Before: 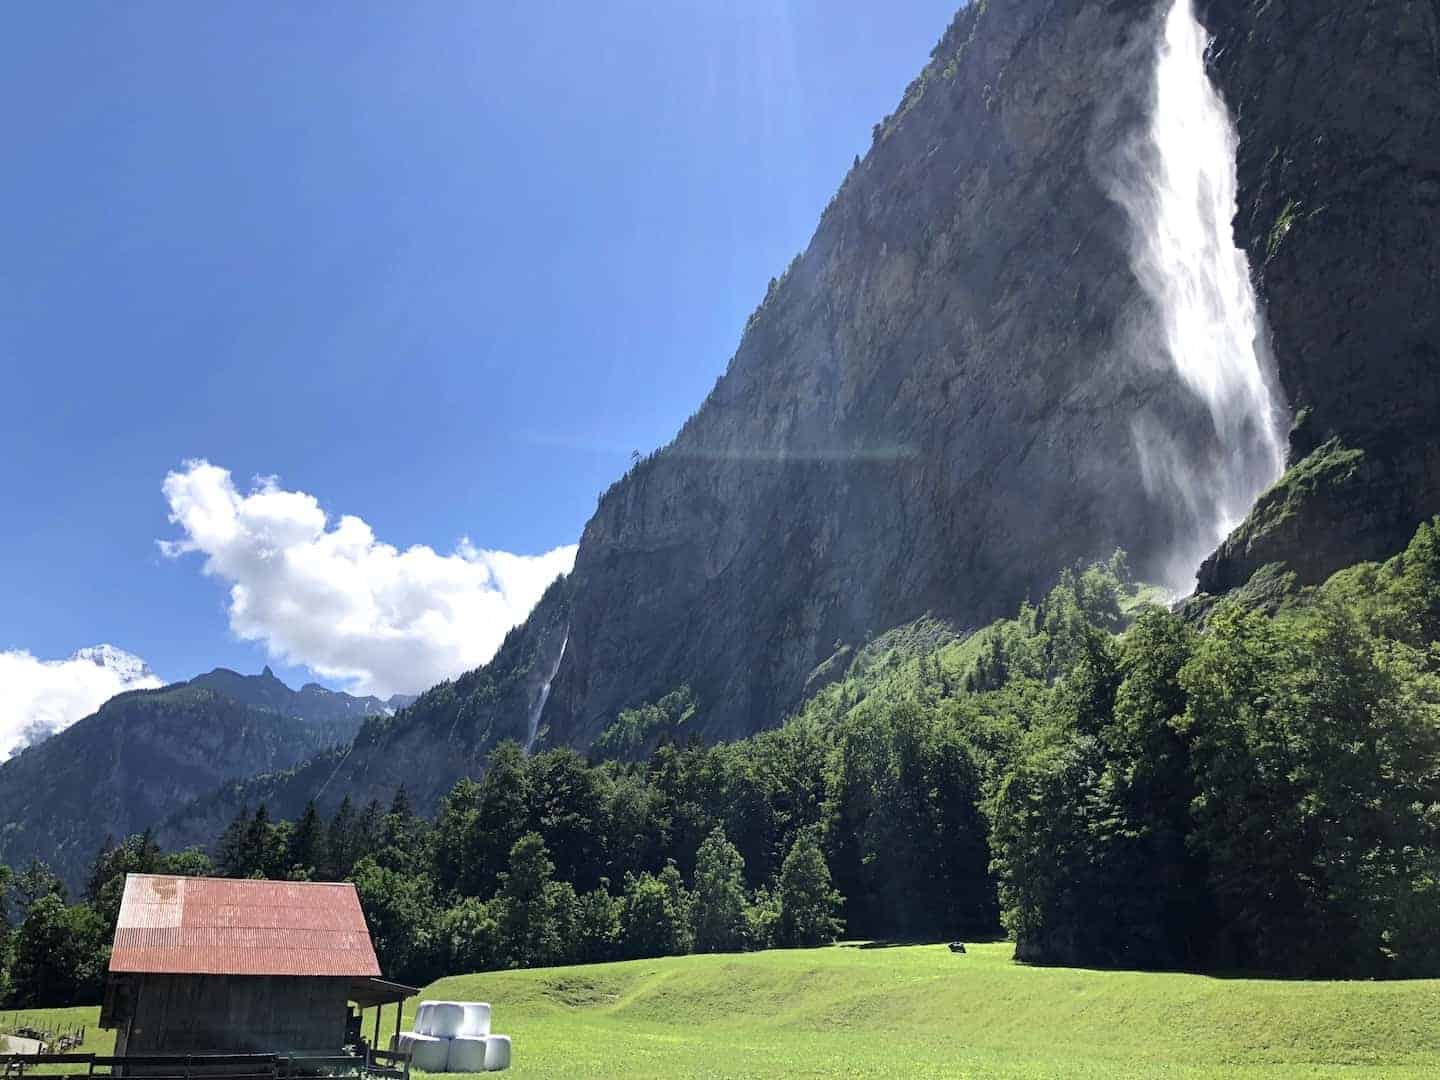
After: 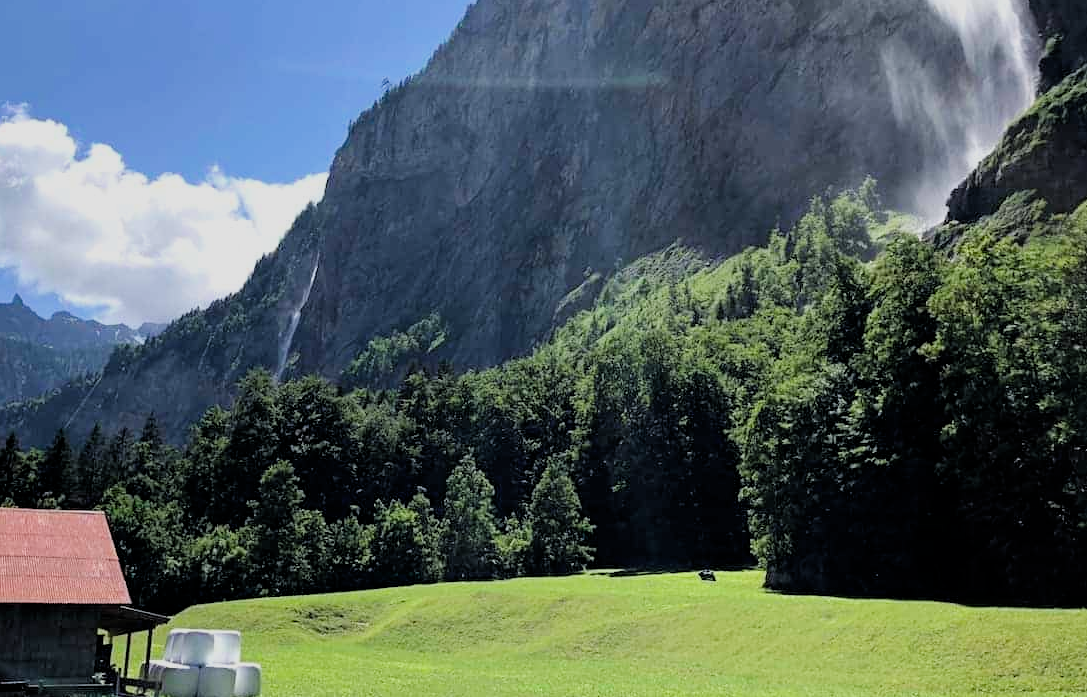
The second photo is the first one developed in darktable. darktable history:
filmic rgb: black relative exposure -7.73 EV, white relative exposure 4.46 EV, target black luminance 0%, hardness 3.75, latitude 50.76%, contrast 1.064, highlights saturation mix 9.15%, shadows ↔ highlights balance -0.23%
crop and rotate: left 17.403%, top 34.56%, right 7.097%, bottom 0.817%
